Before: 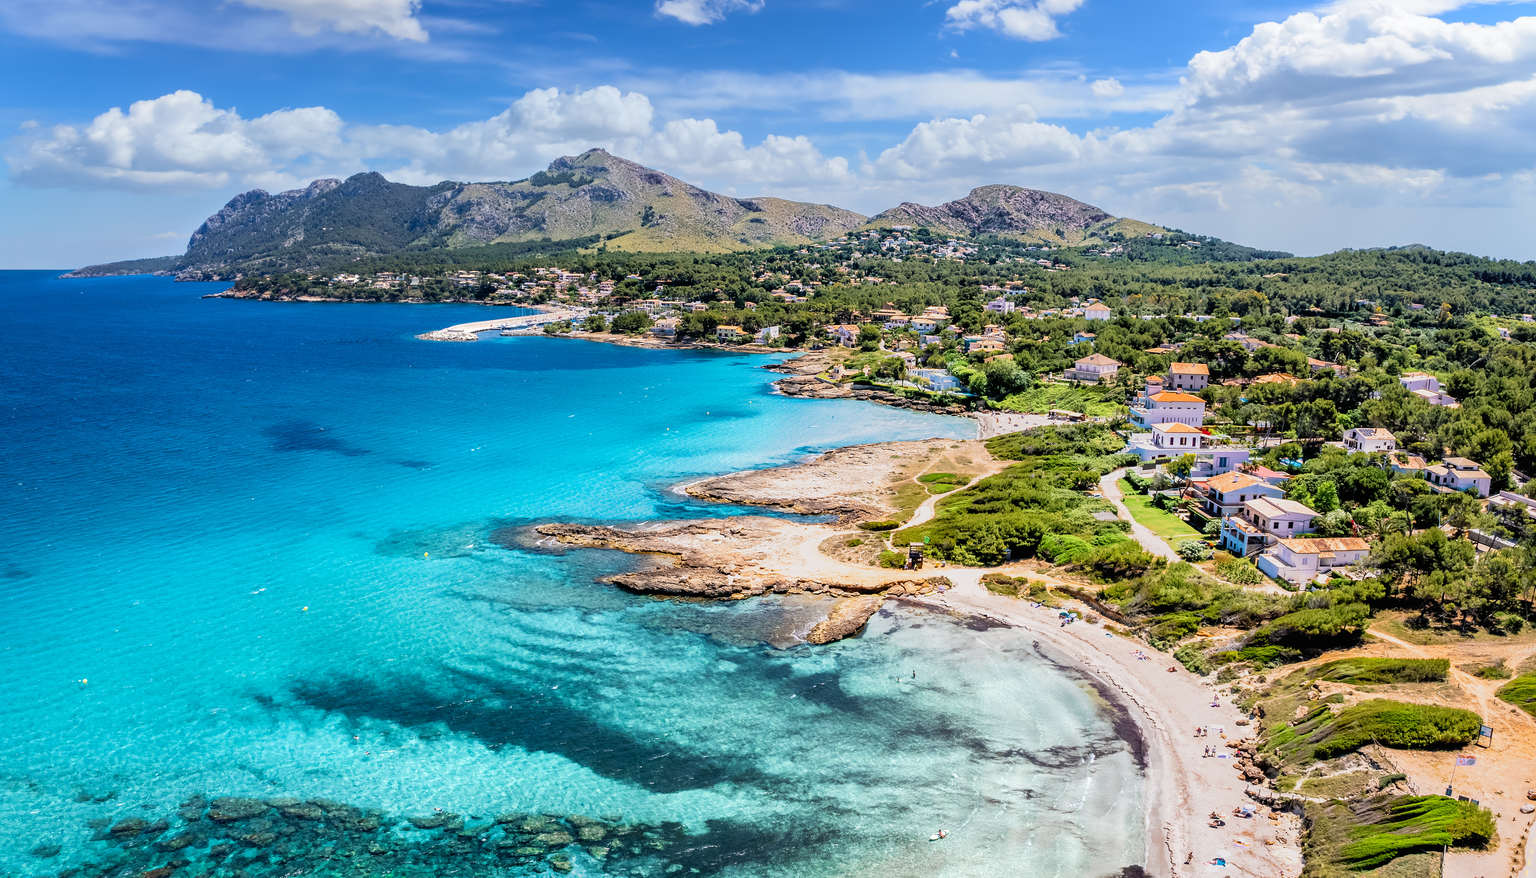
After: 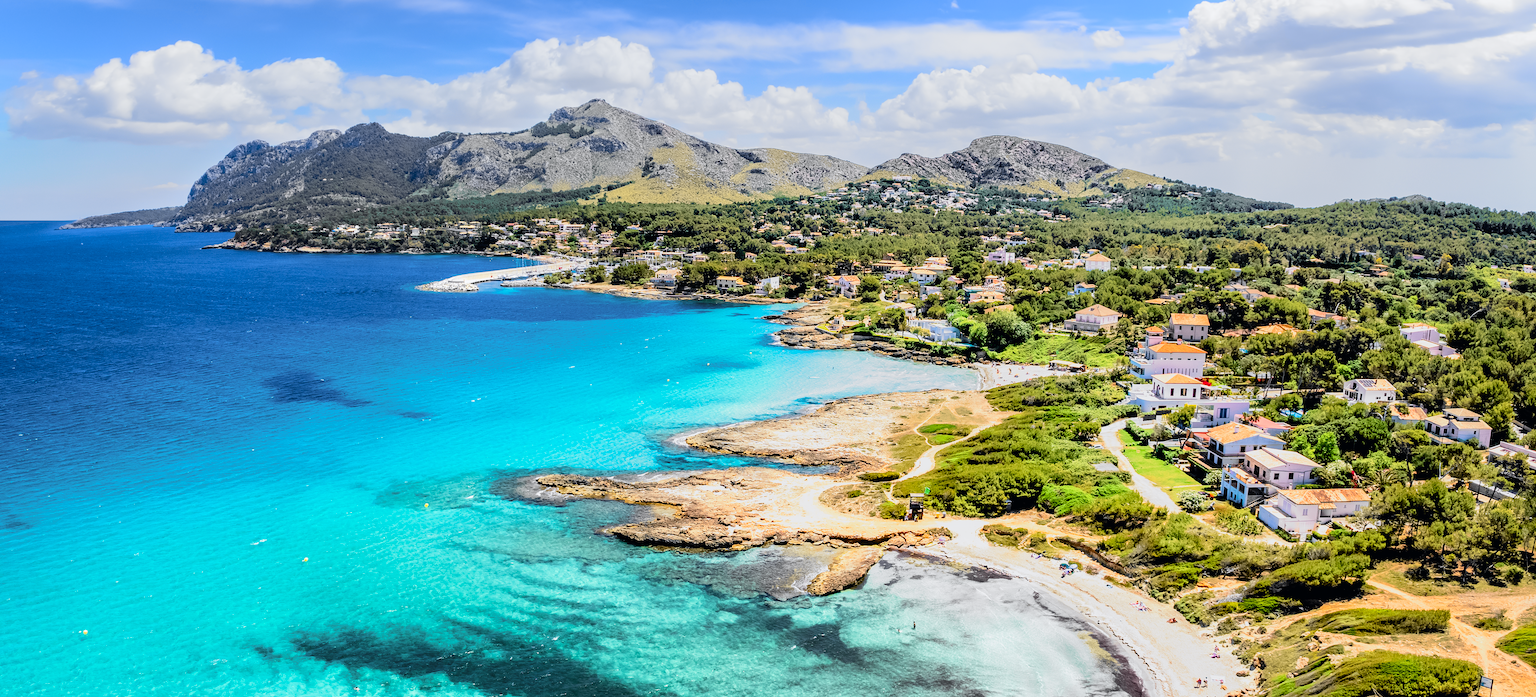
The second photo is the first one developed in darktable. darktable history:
tone curve: curves: ch0 [(0, 0) (0.071, 0.047) (0.266, 0.26) (0.483, 0.554) (0.753, 0.811) (1, 0.983)]; ch1 [(0, 0) (0.346, 0.307) (0.408, 0.387) (0.463, 0.465) (0.482, 0.493) (0.502, 0.5) (0.517, 0.502) (0.55, 0.548) (0.597, 0.61) (0.651, 0.698) (1, 1)]; ch2 [(0, 0) (0.346, 0.34) (0.434, 0.46) (0.485, 0.494) (0.5, 0.494) (0.517, 0.506) (0.526, 0.545) (0.583, 0.61) (0.625, 0.659) (1, 1)], color space Lab, independent channels, preserve colors none
crop and rotate: top 5.667%, bottom 14.937%
